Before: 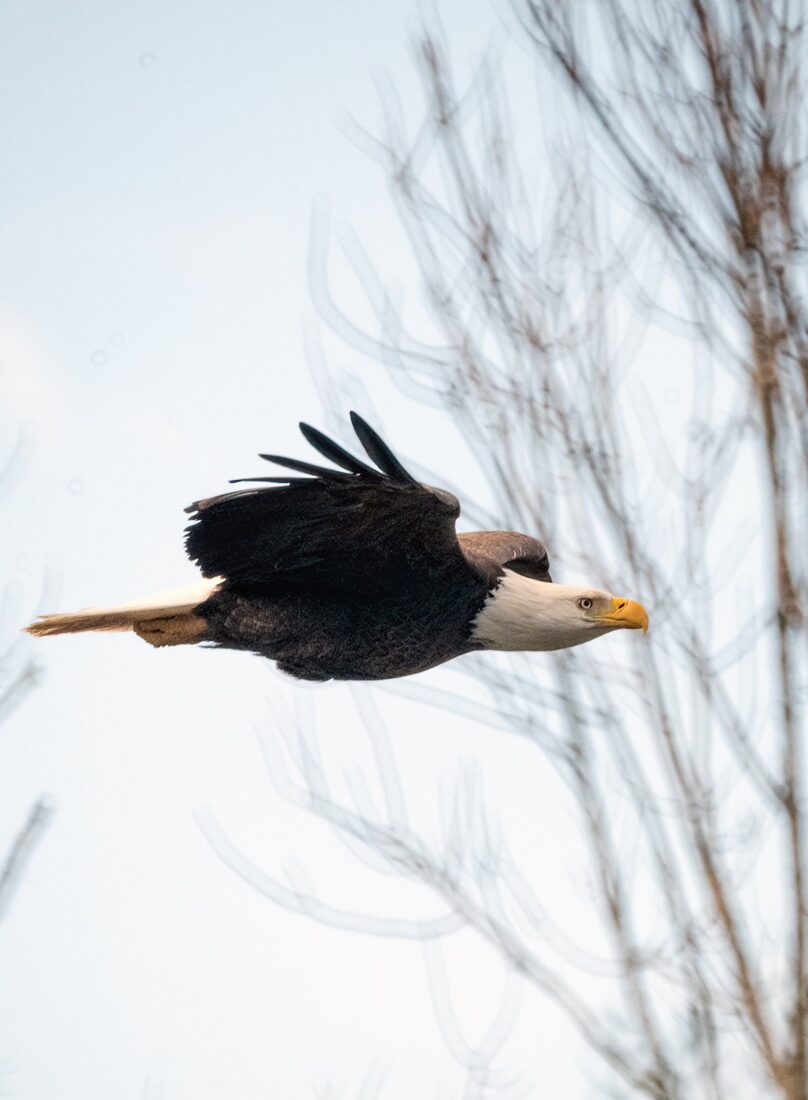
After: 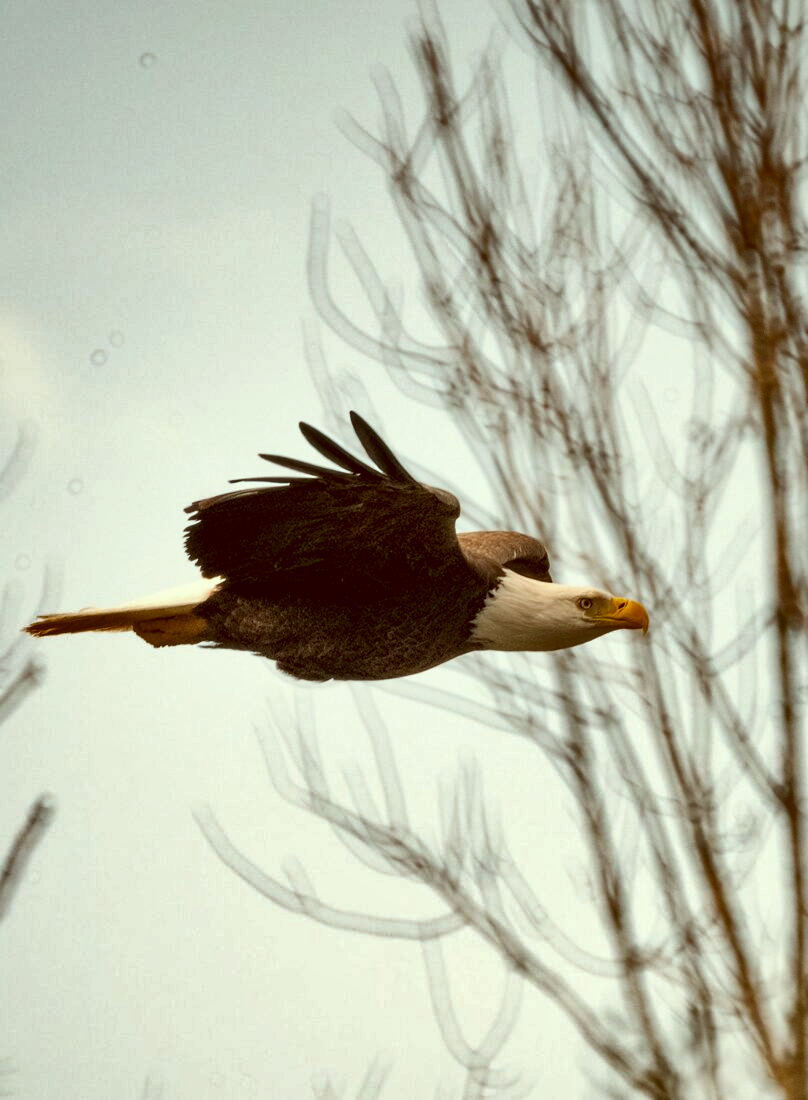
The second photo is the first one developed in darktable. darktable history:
local contrast: mode bilateral grid, contrast 21, coarseness 50, detail 121%, midtone range 0.2
color correction: highlights a* -6.24, highlights b* 9.19, shadows a* 10.61, shadows b* 23.97
shadows and highlights: radius 117.97, shadows 41.94, highlights -61.99, soften with gaussian
